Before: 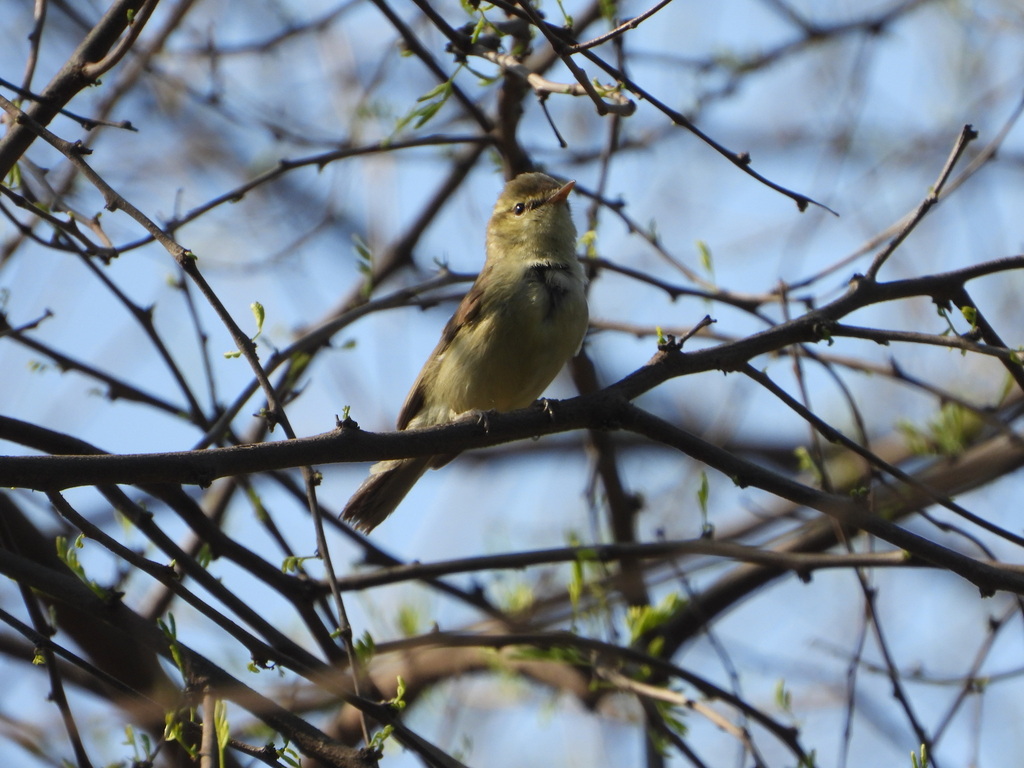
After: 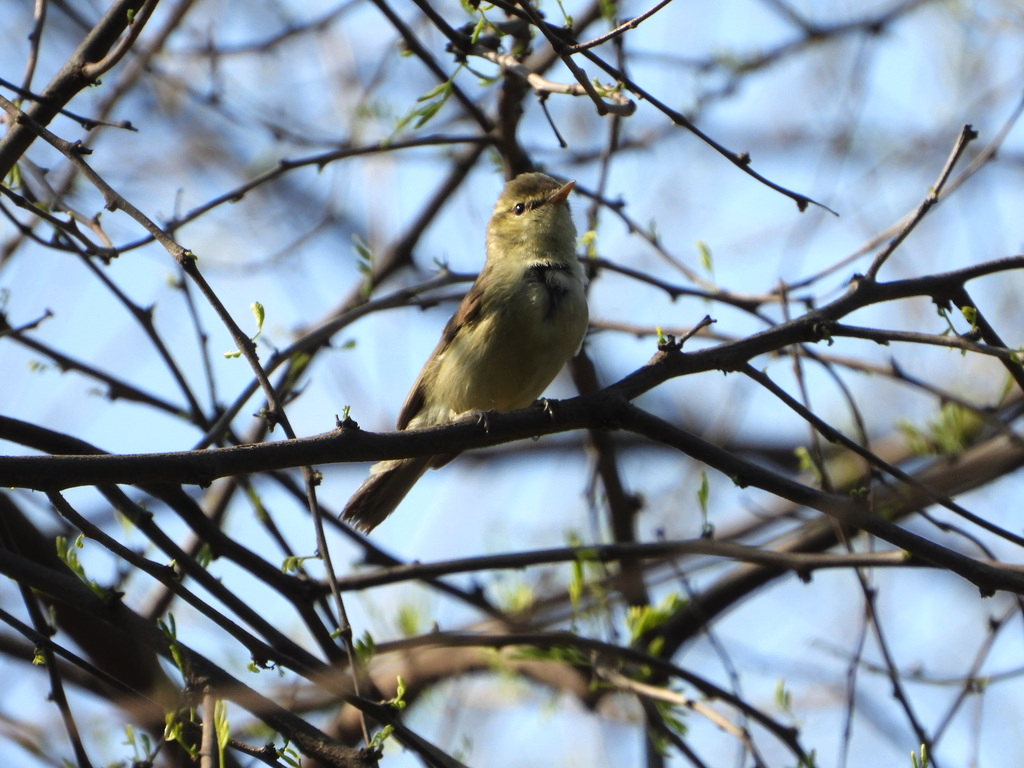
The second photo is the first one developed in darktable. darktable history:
tone equalizer: -8 EV -0.395 EV, -7 EV -0.39 EV, -6 EV -0.35 EV, -5 EV -0.206 EV, -3 EV 0.221 EV, -2 EV 0.312 EV, -1 EV 0.4 EV, +0 EV 0.404 EV, mask exposure compensation -0.506 EV
